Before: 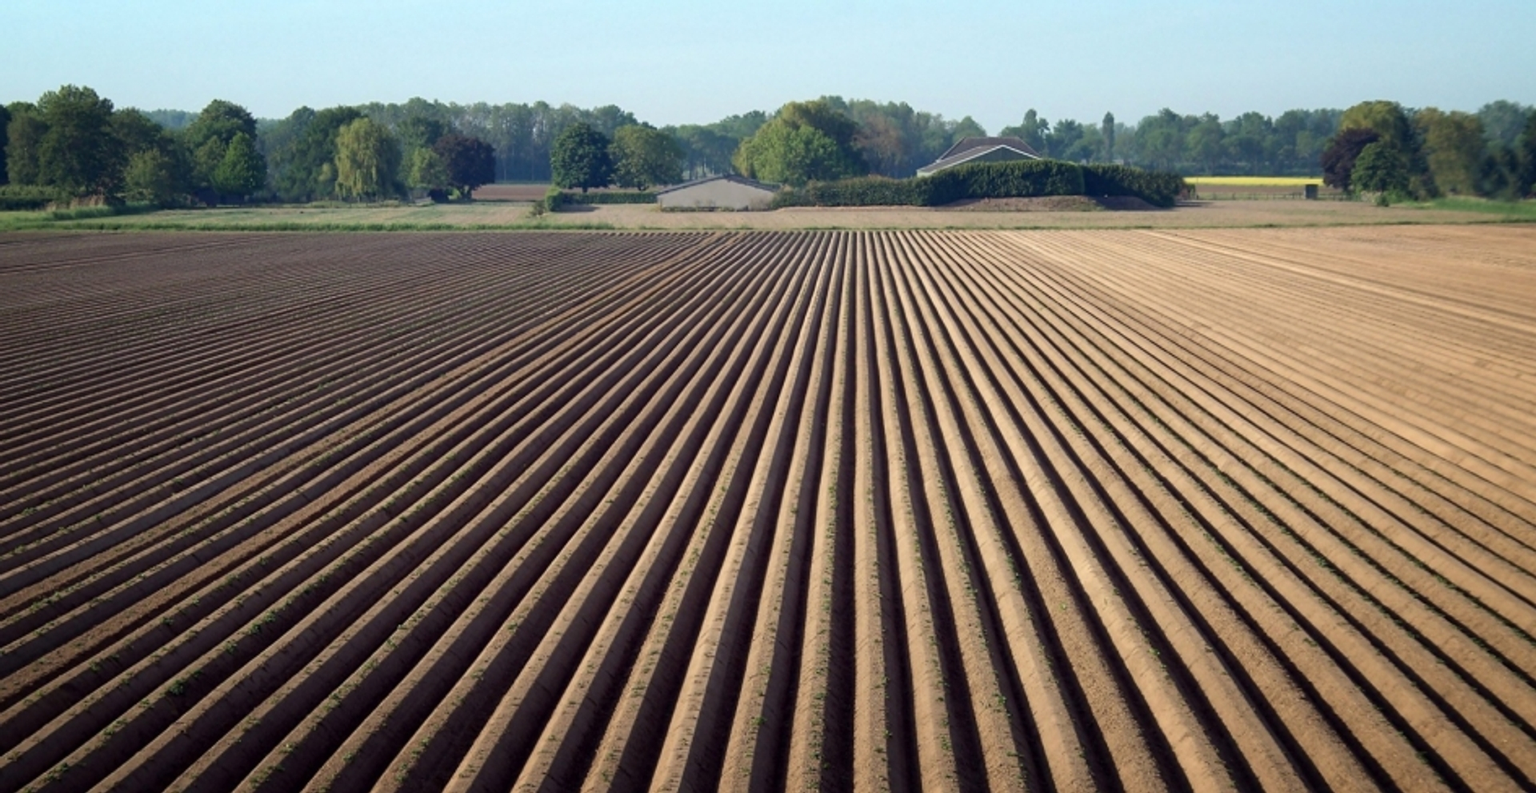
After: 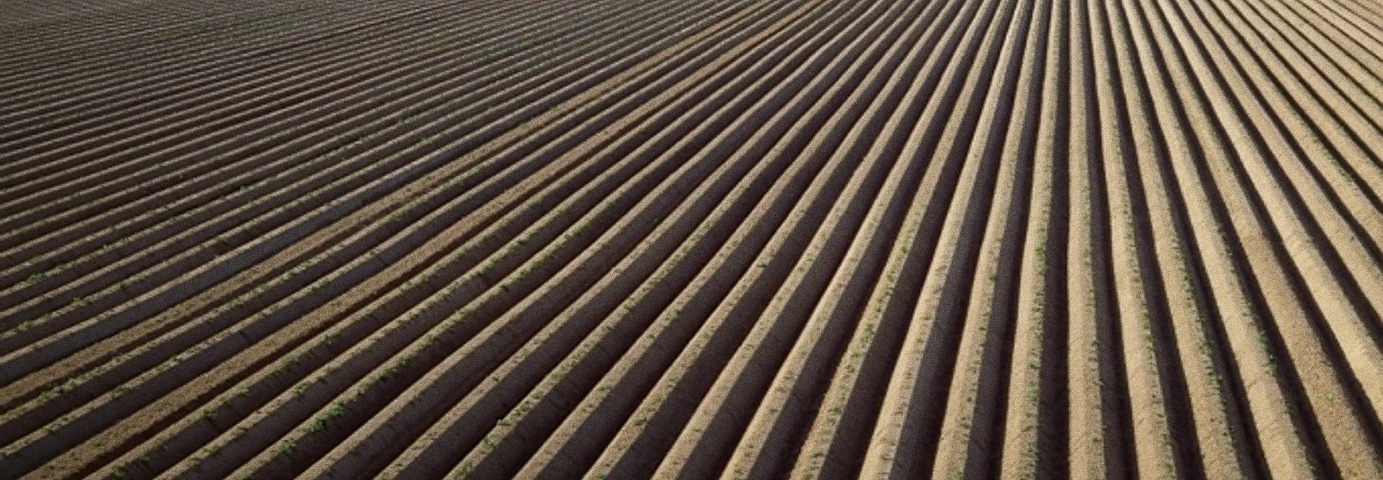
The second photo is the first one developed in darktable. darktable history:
crop: top 36.498%, right 27.964%, bottom 14.995%
sharpen: amount 0.2
color balance: mode lift, gamma, gain (sRGB), lift [1.04, 1, 1, 0.97], gamma [1.01, 1, 1, 0.97], gain [0.96, 1, 1, 0.97]
white balance: red 0.954, blue 1.079
contrast brightness saturation: contrast 0.04, saturation 0.07
grain: coarseness 0.09 ISO, strength 40%
